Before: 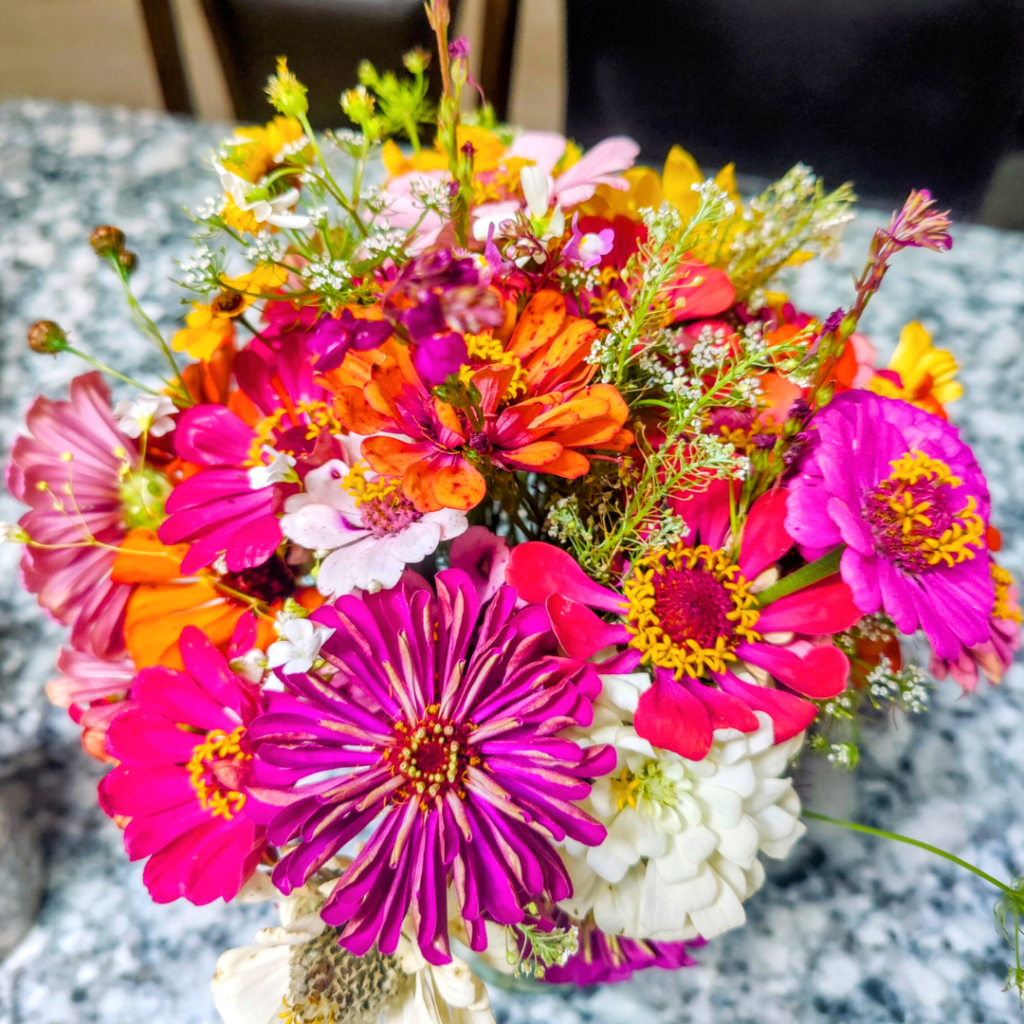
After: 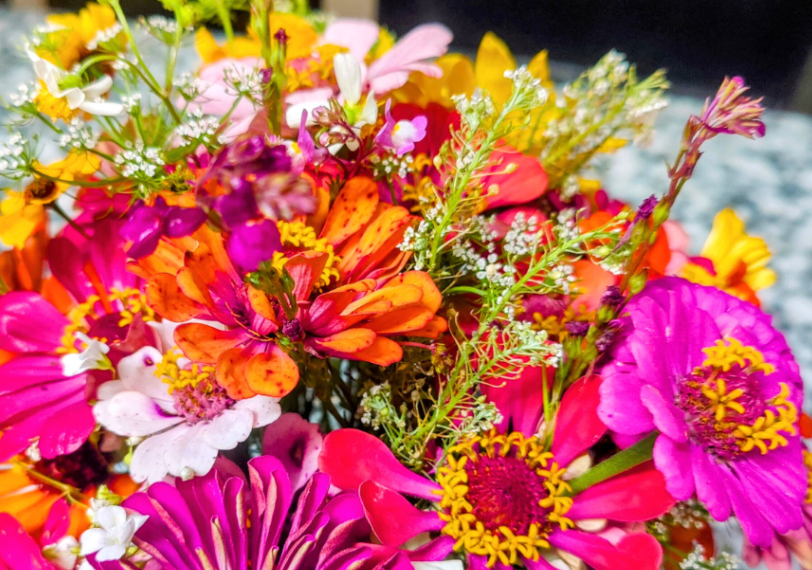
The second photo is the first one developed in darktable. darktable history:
crop: left 18.331%, top 11.097%, right 2.324%, bottom 33.155%
